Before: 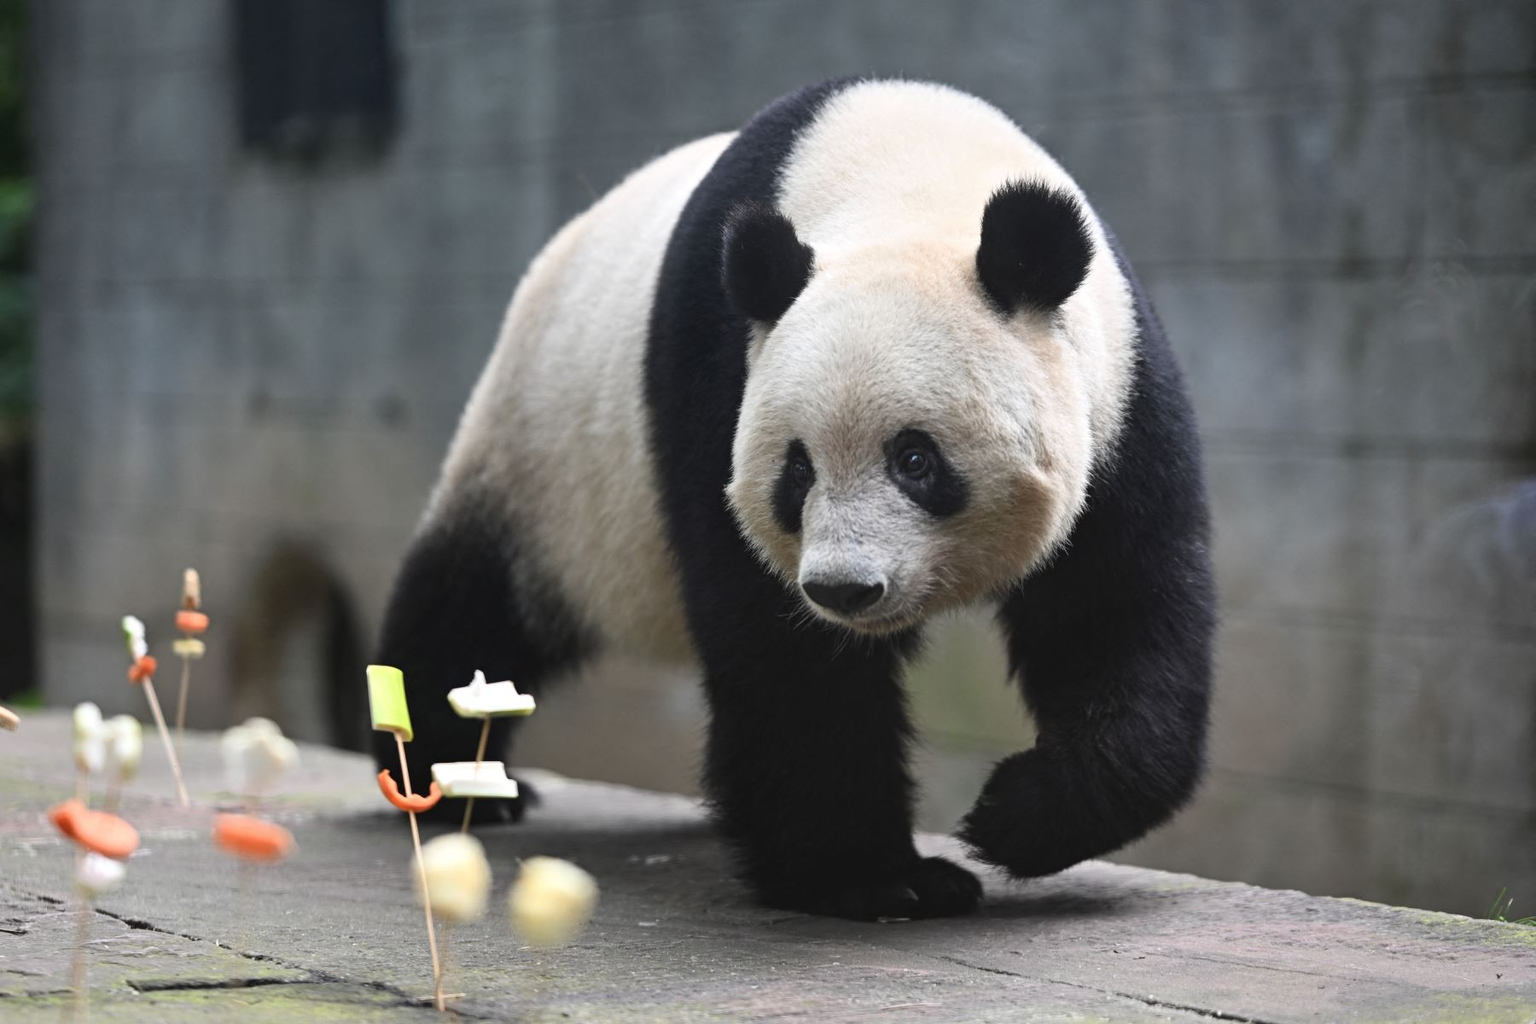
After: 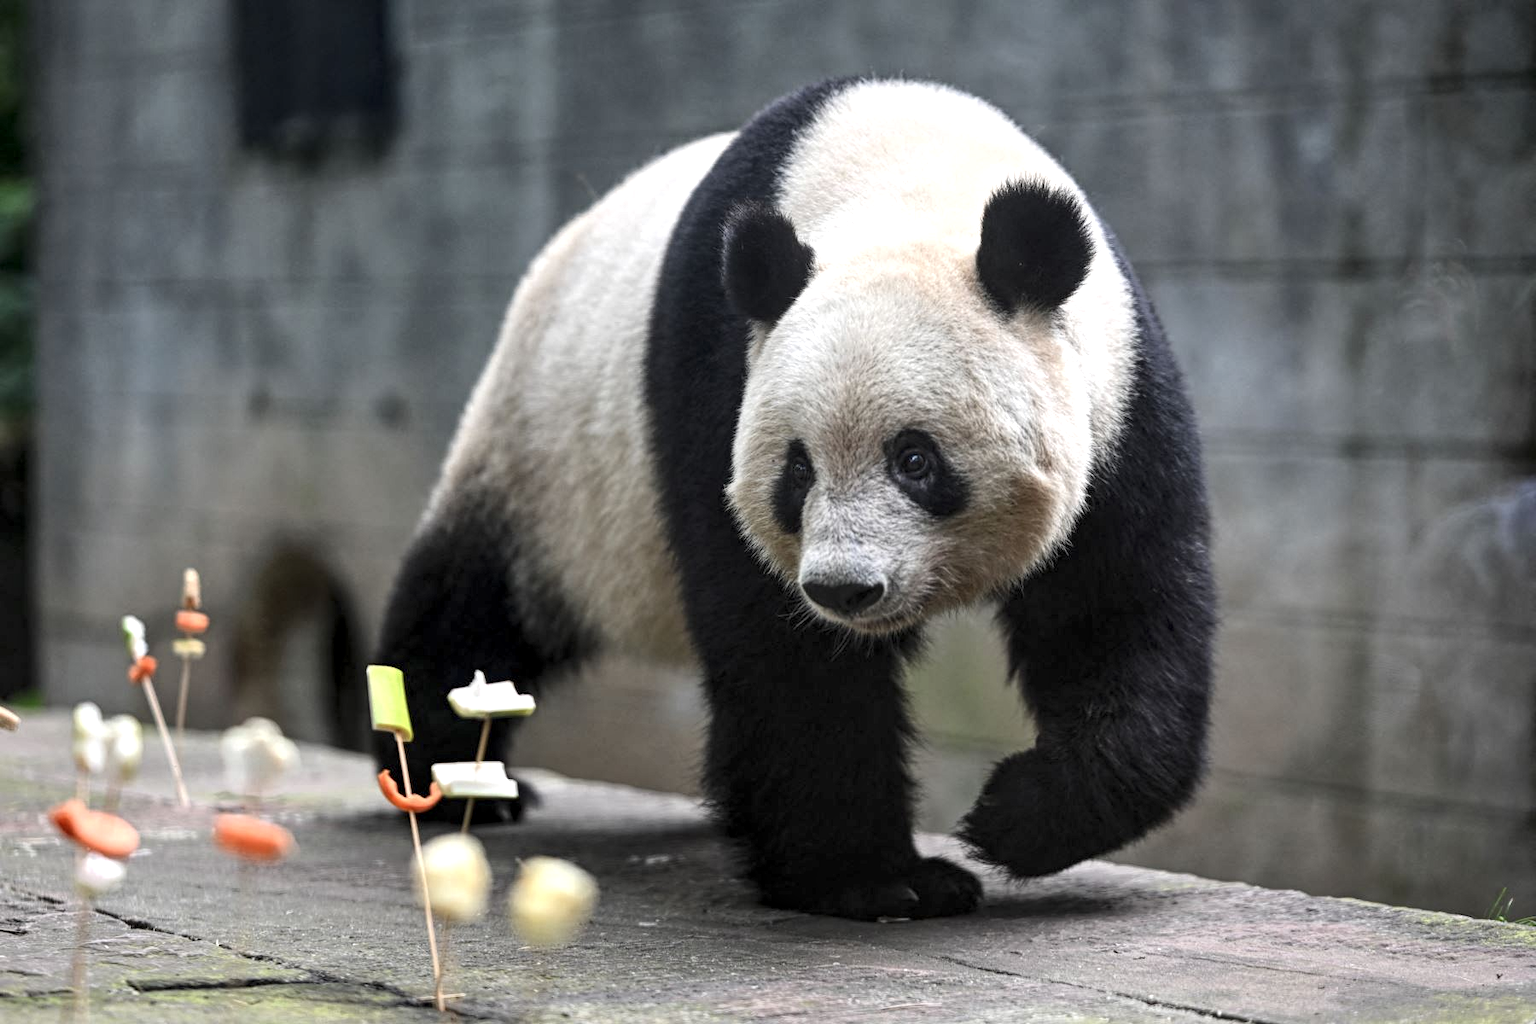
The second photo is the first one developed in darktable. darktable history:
local contrast: highlights 102%, shadows 99%, detail 201%, midtone range 0.2
